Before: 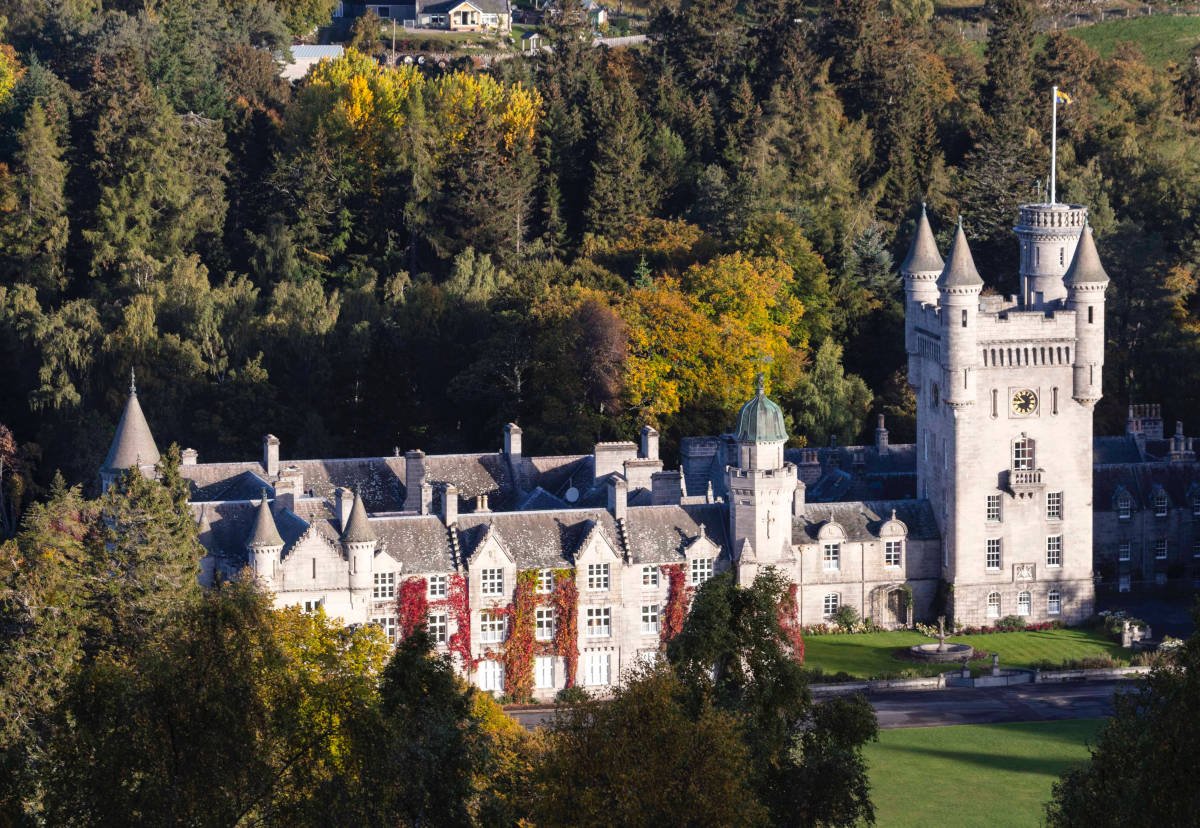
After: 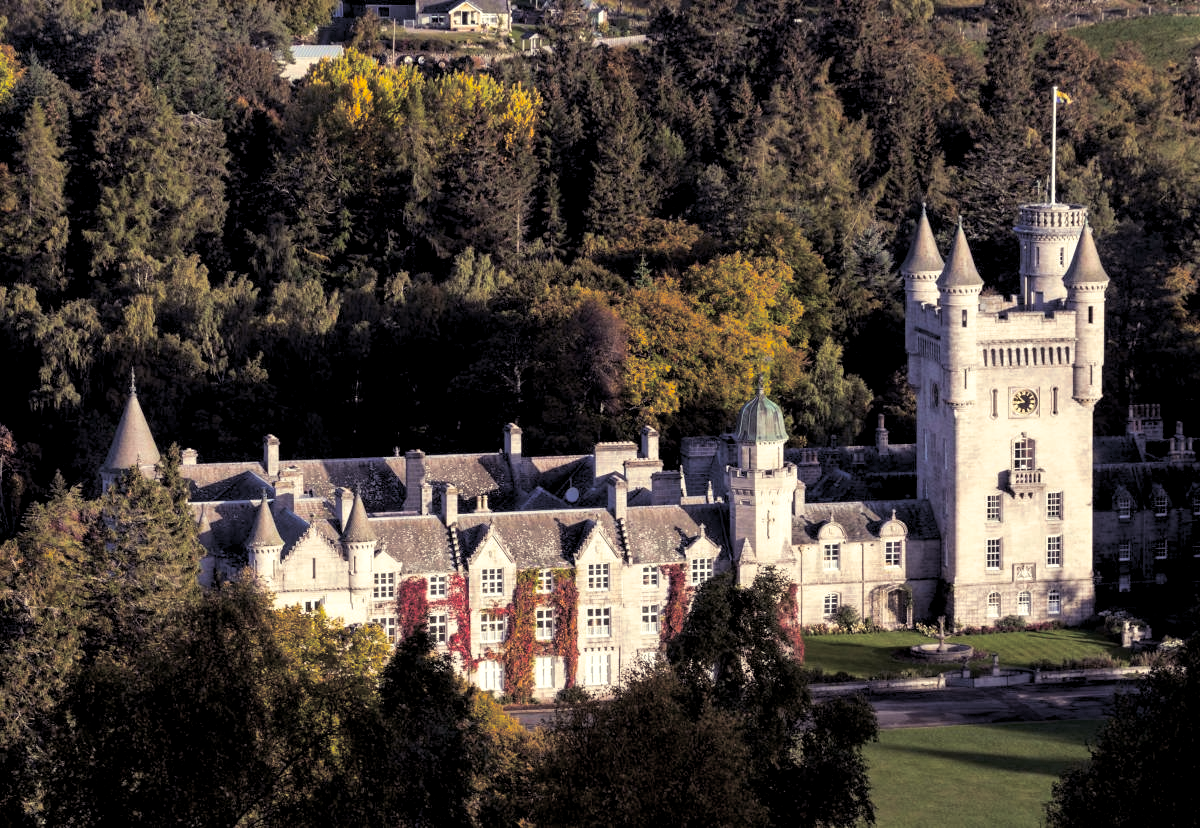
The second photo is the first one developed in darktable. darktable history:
color balance rgb: shadows lift › luminance -21.66%, shadows lift › chroma 8.98%, shadows lift › hue 283.37°, power › chroma 1.05%, power › hue 25.59°, highlights gain › luminance 6.08%, highlights gain › chroma 2.55%, highlights gain › hue 90°, global offset › luminance -0.87%, perceptual saturation grading › global saturation 25%, perceptual saturation grading › highlights -28.39%, perceptual saturation grading › shadows 33.98%
rotate and perspective: automatic cropping original format, crop left 0, crop top 0
split-toning: shadows › hue 43.2°, shadows › saturation 0, highlights › hue 50.4°, highlights › saturation 1
